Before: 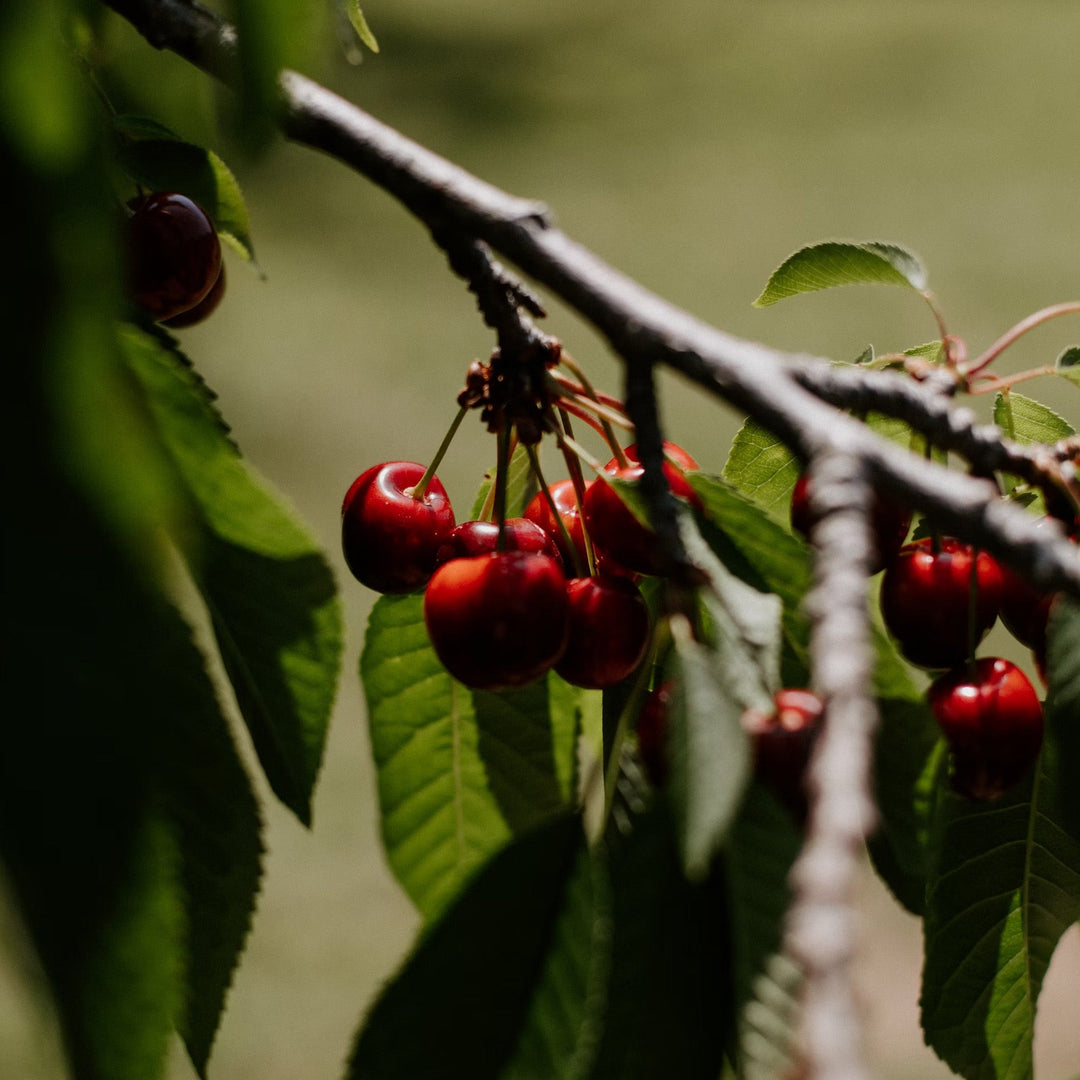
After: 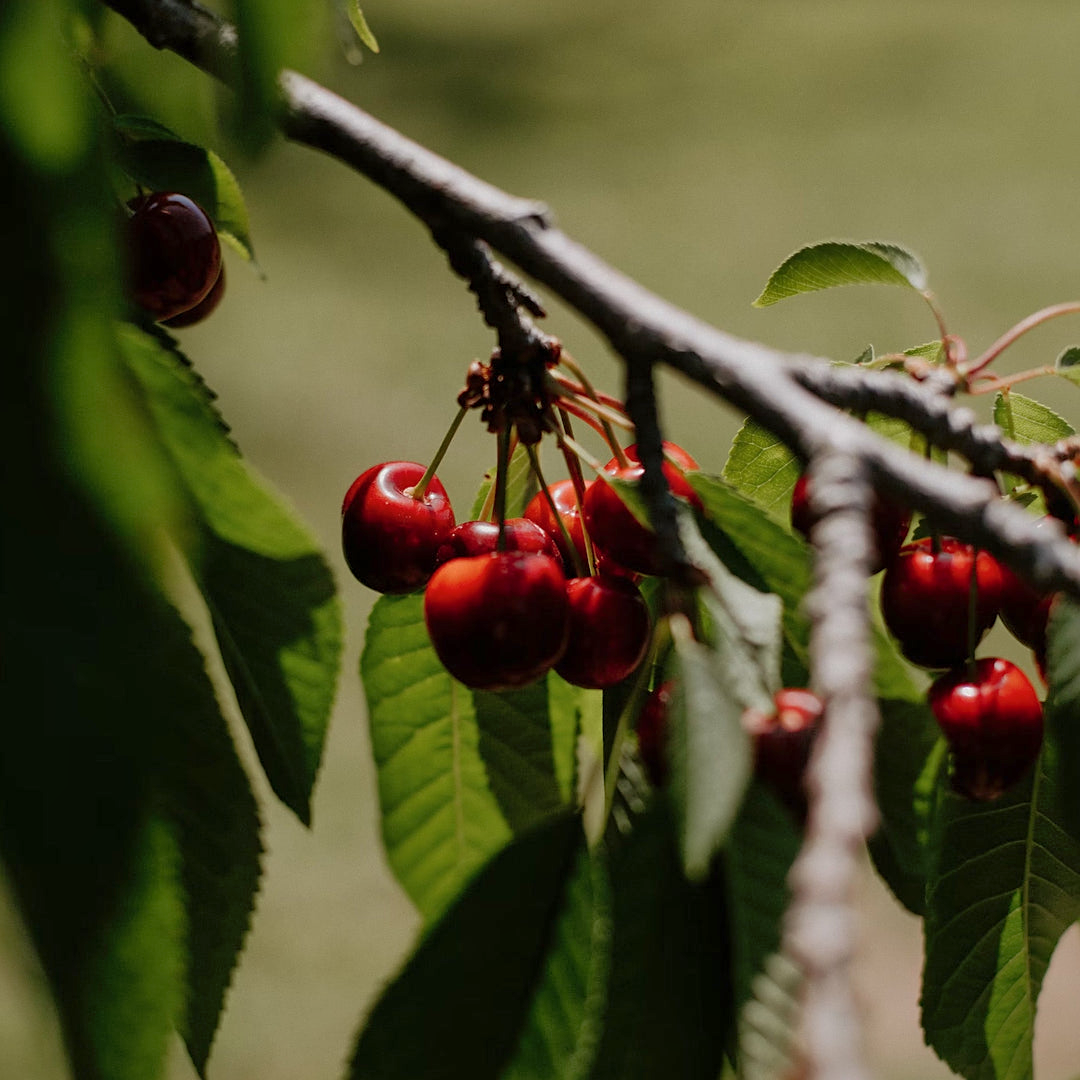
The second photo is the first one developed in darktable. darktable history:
shadows and highlights: on, module defaults
sharpen: amount 0.217
